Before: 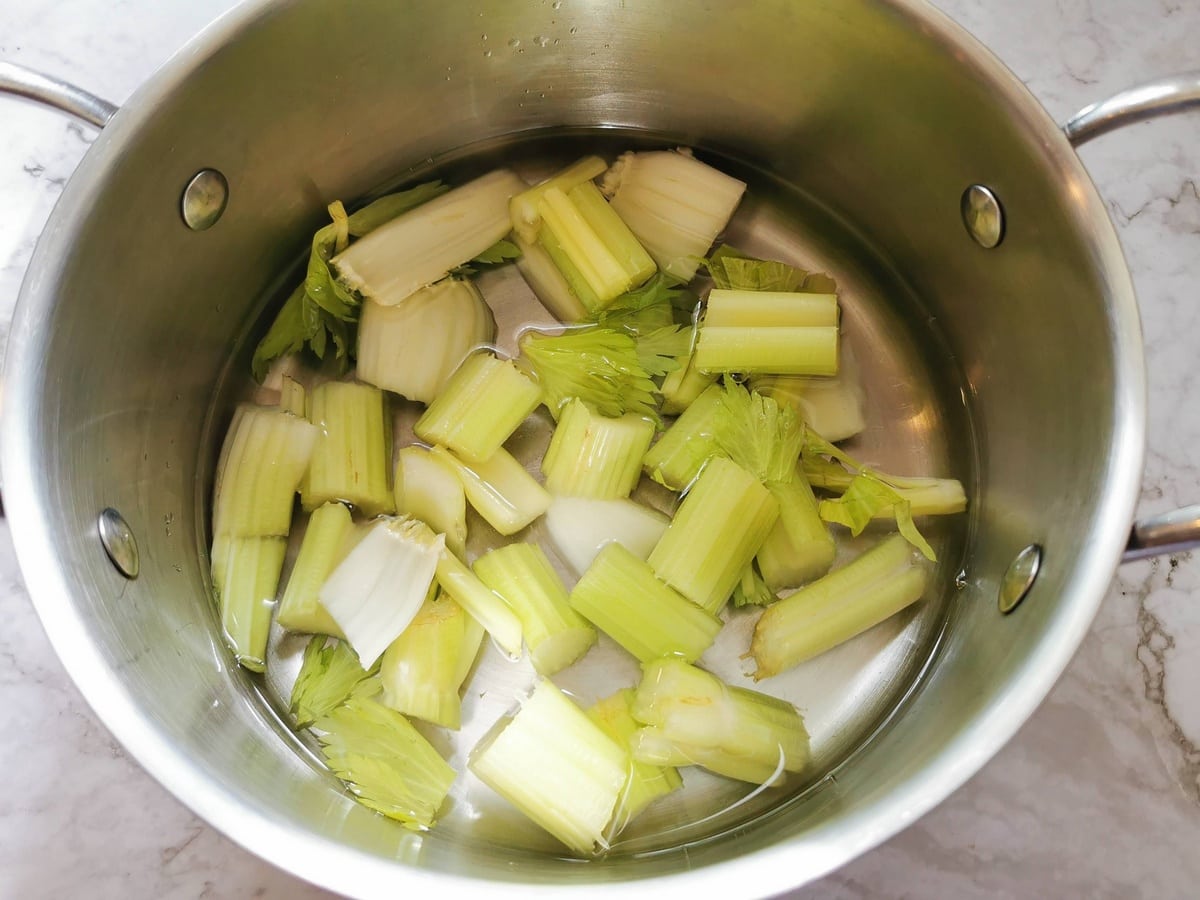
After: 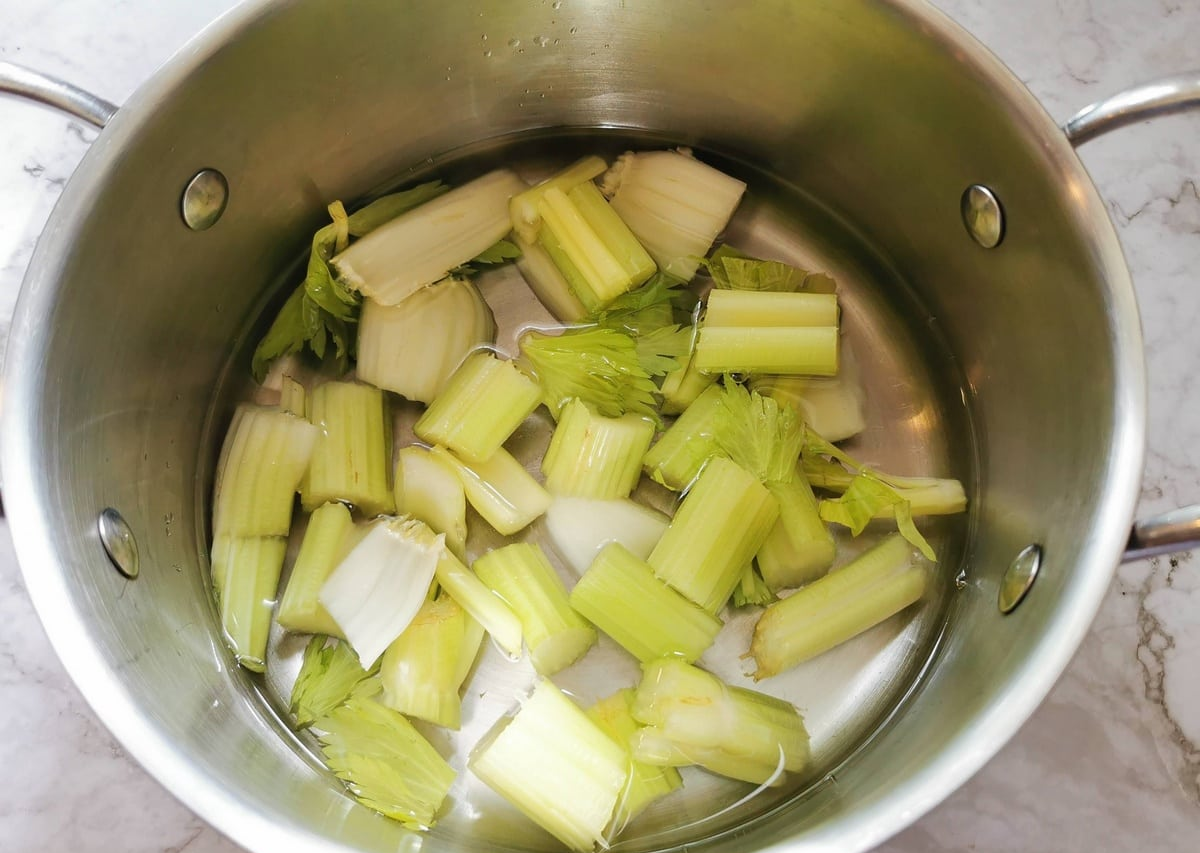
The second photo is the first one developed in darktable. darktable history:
crop and rotate: top 0.005%, bottom 5.13%
